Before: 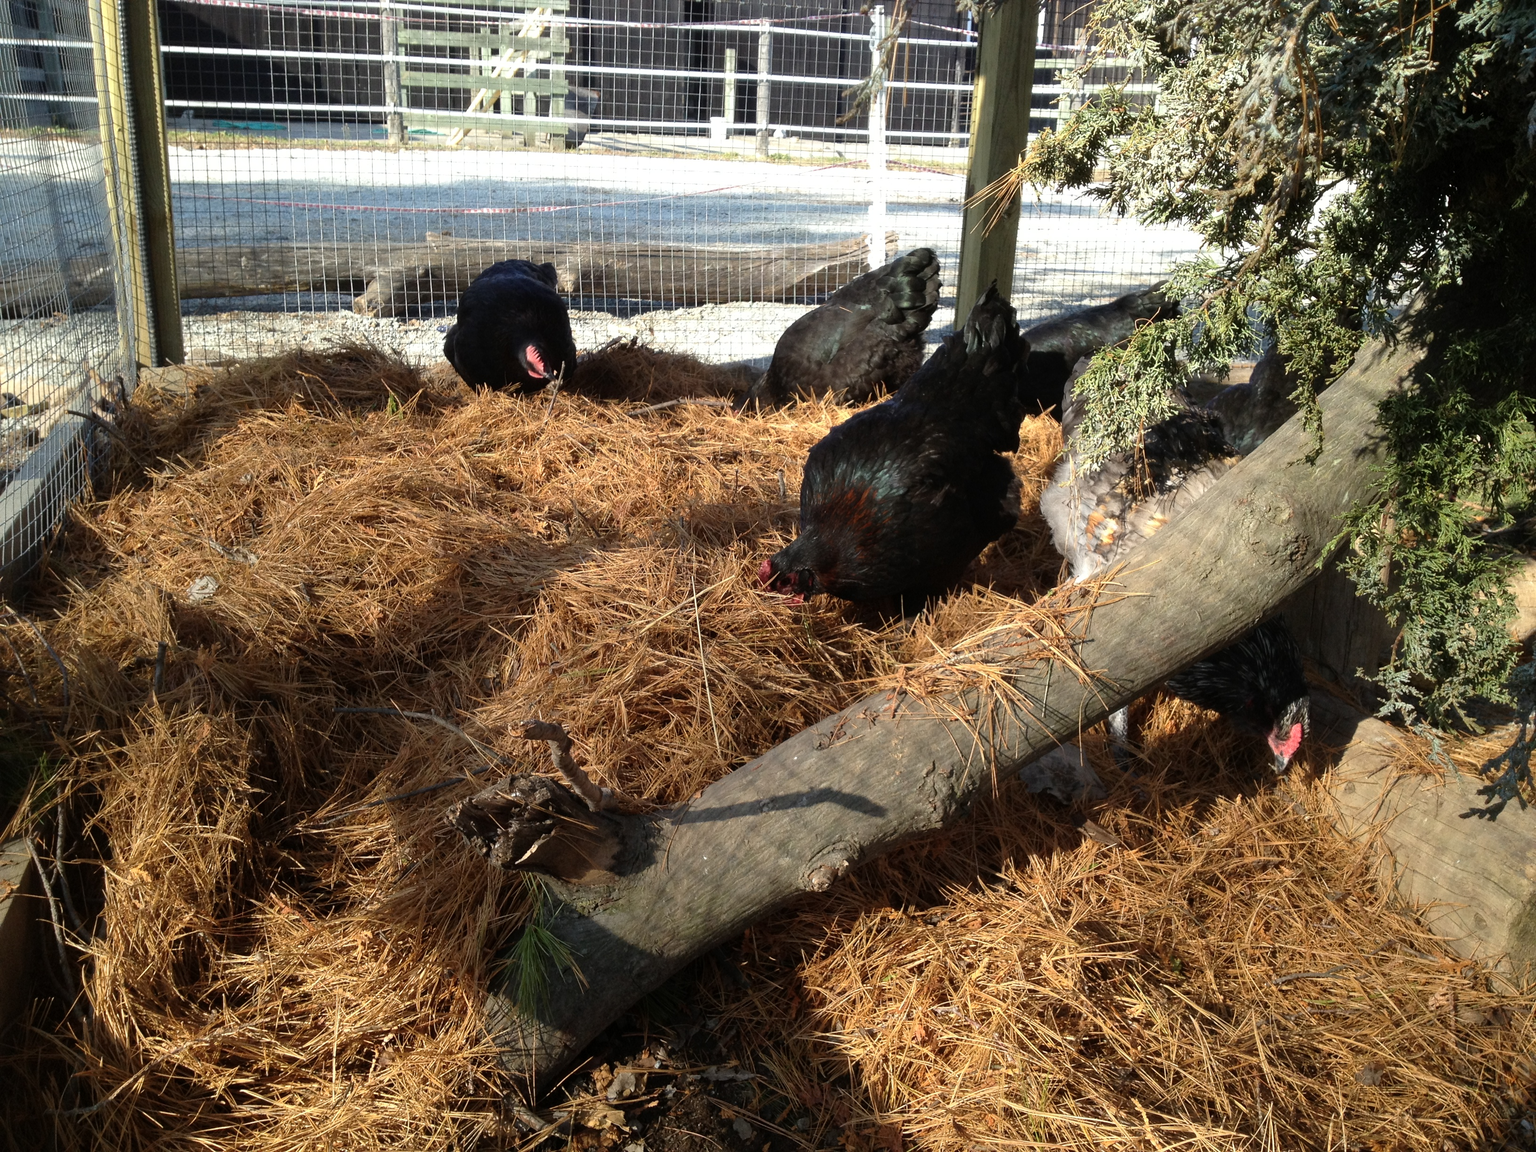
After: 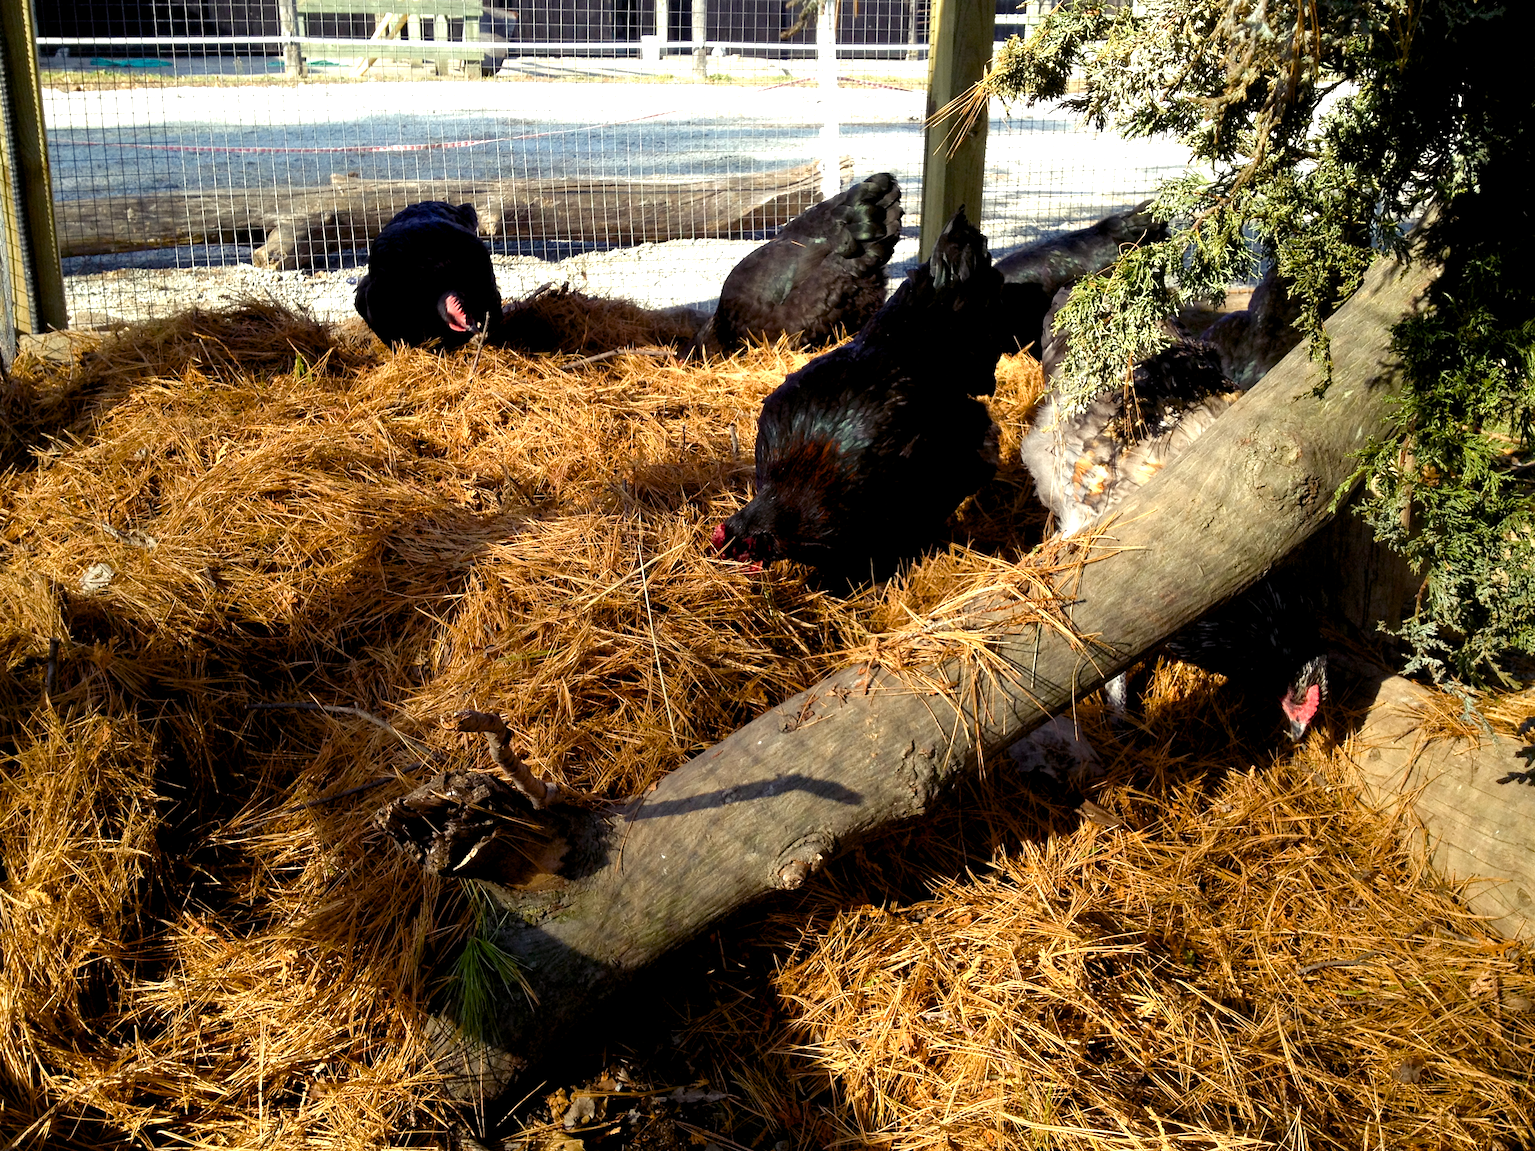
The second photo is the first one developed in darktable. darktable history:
crop and rotate: angle 1.96°, left 5.673%, top 5.673%
color balance rgb: shadows lift › luminance -21.66%, shadows lift › chroma 6.57%, shadows lift › hue 270°, power › chroma 0.68%, power › hue 60°, highlights gain › luminance 6.08%, highlights gain › chroma 1.33%, highlights gain › hue 90°, global offset › luminance -0.87%, perceptual saturation grading › global saturation 26.86%, perceptual saturation grading › highlights -28.39%, perceptual saturation grading › mid-tones 15.22%, perceptual saturation grading › shadows 33.98%, perceptual brilliance grading › highlights 10%, perceptual brilliance grading › mid-tones 5%
